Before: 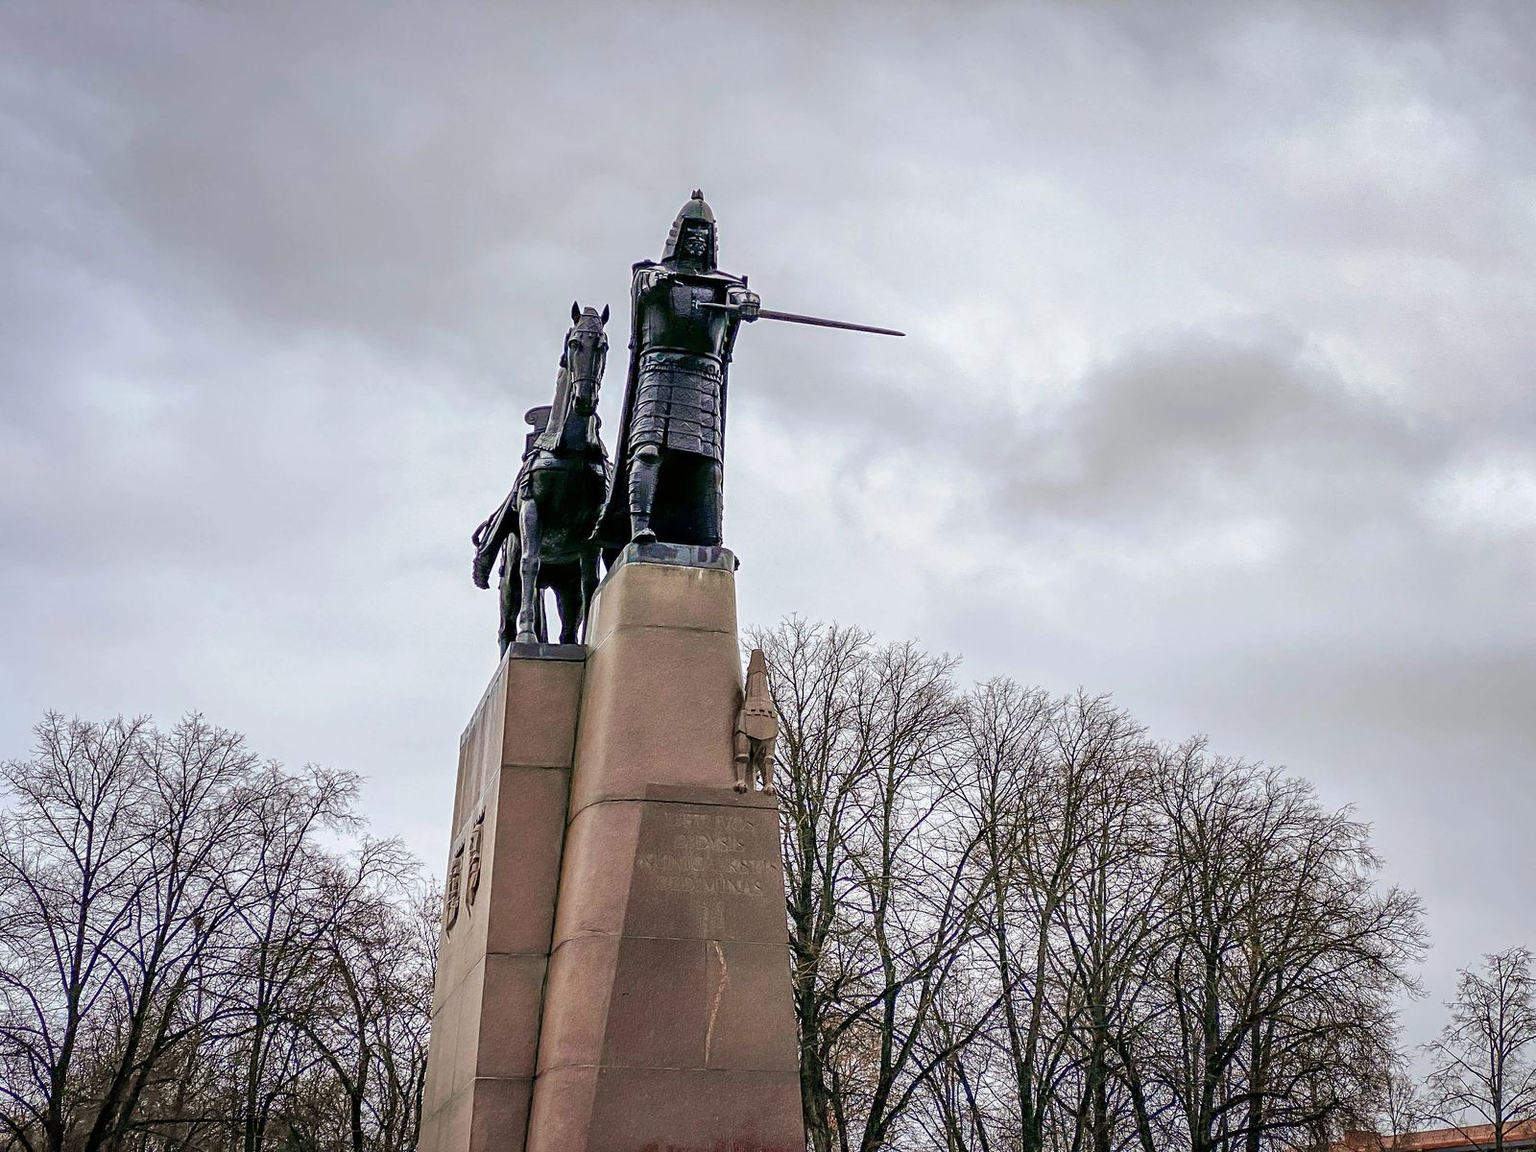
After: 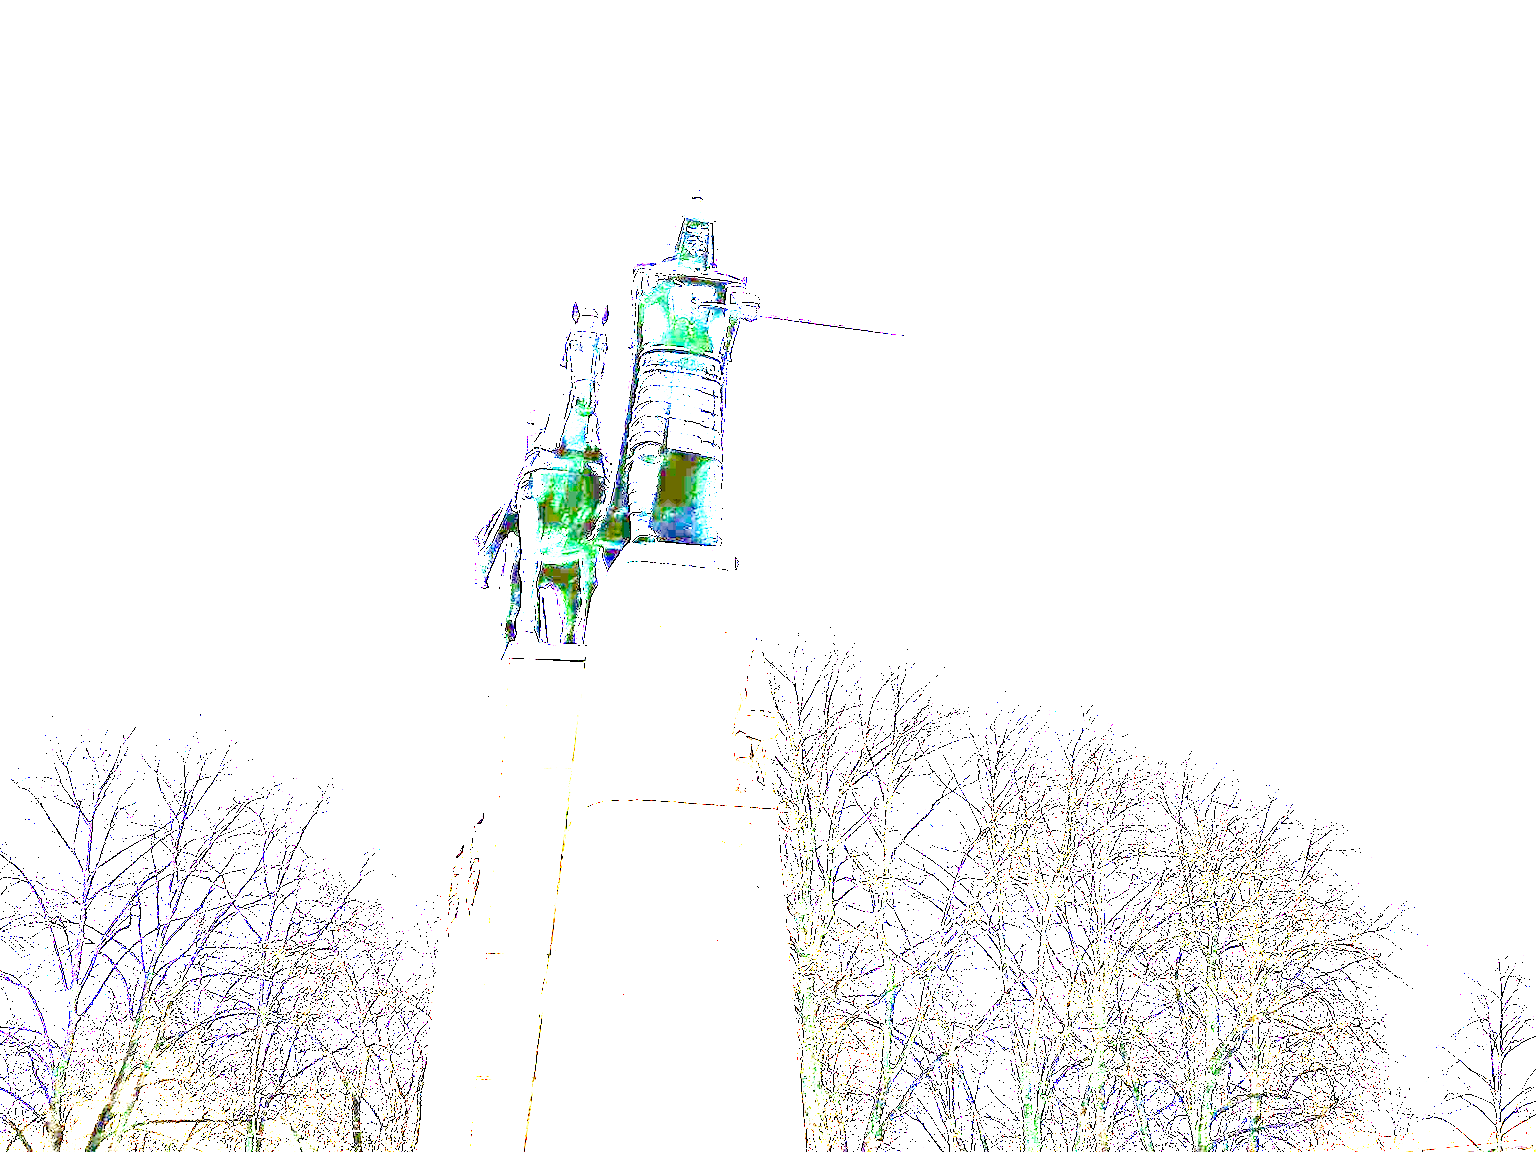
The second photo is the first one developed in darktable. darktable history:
exposure: exposure 7.911 EV, compensate highlight preservation false
